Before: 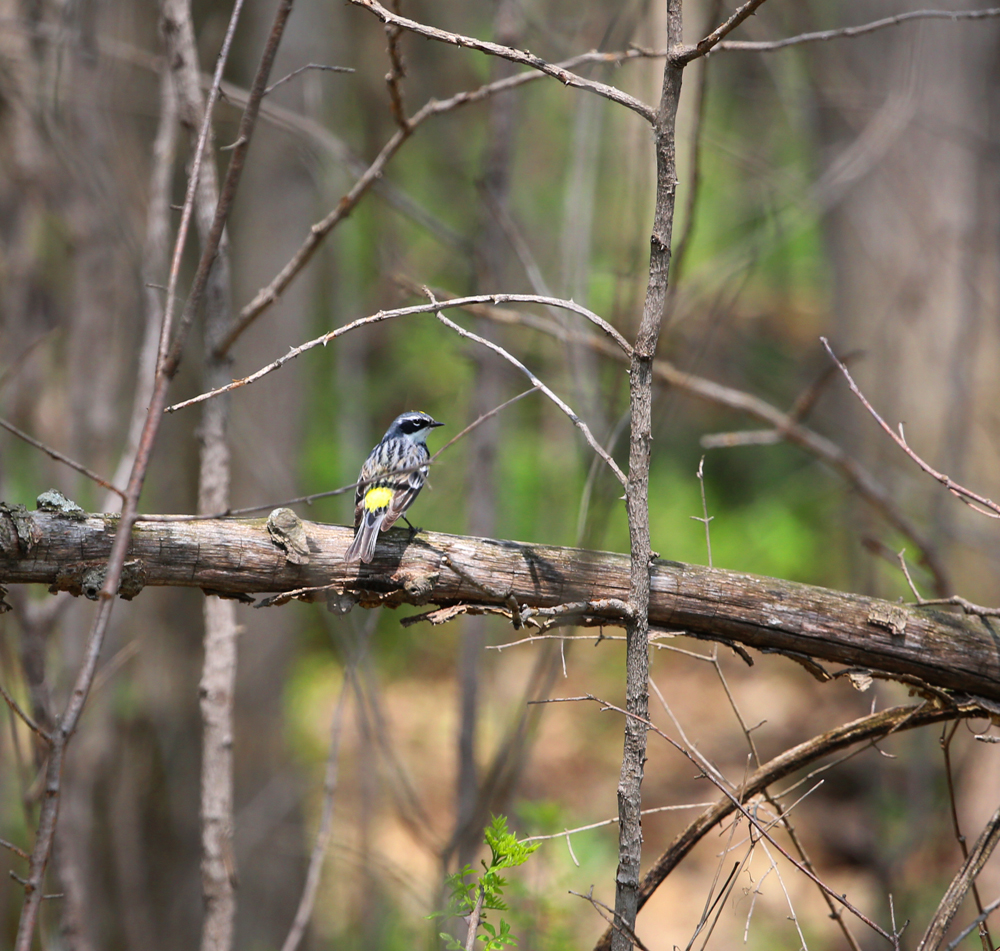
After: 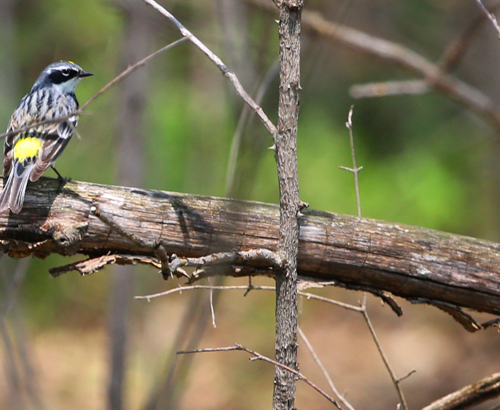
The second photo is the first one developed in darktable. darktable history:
crop: left 35.155%, top 36.821%, right 14.843%, bottom 19.991%
